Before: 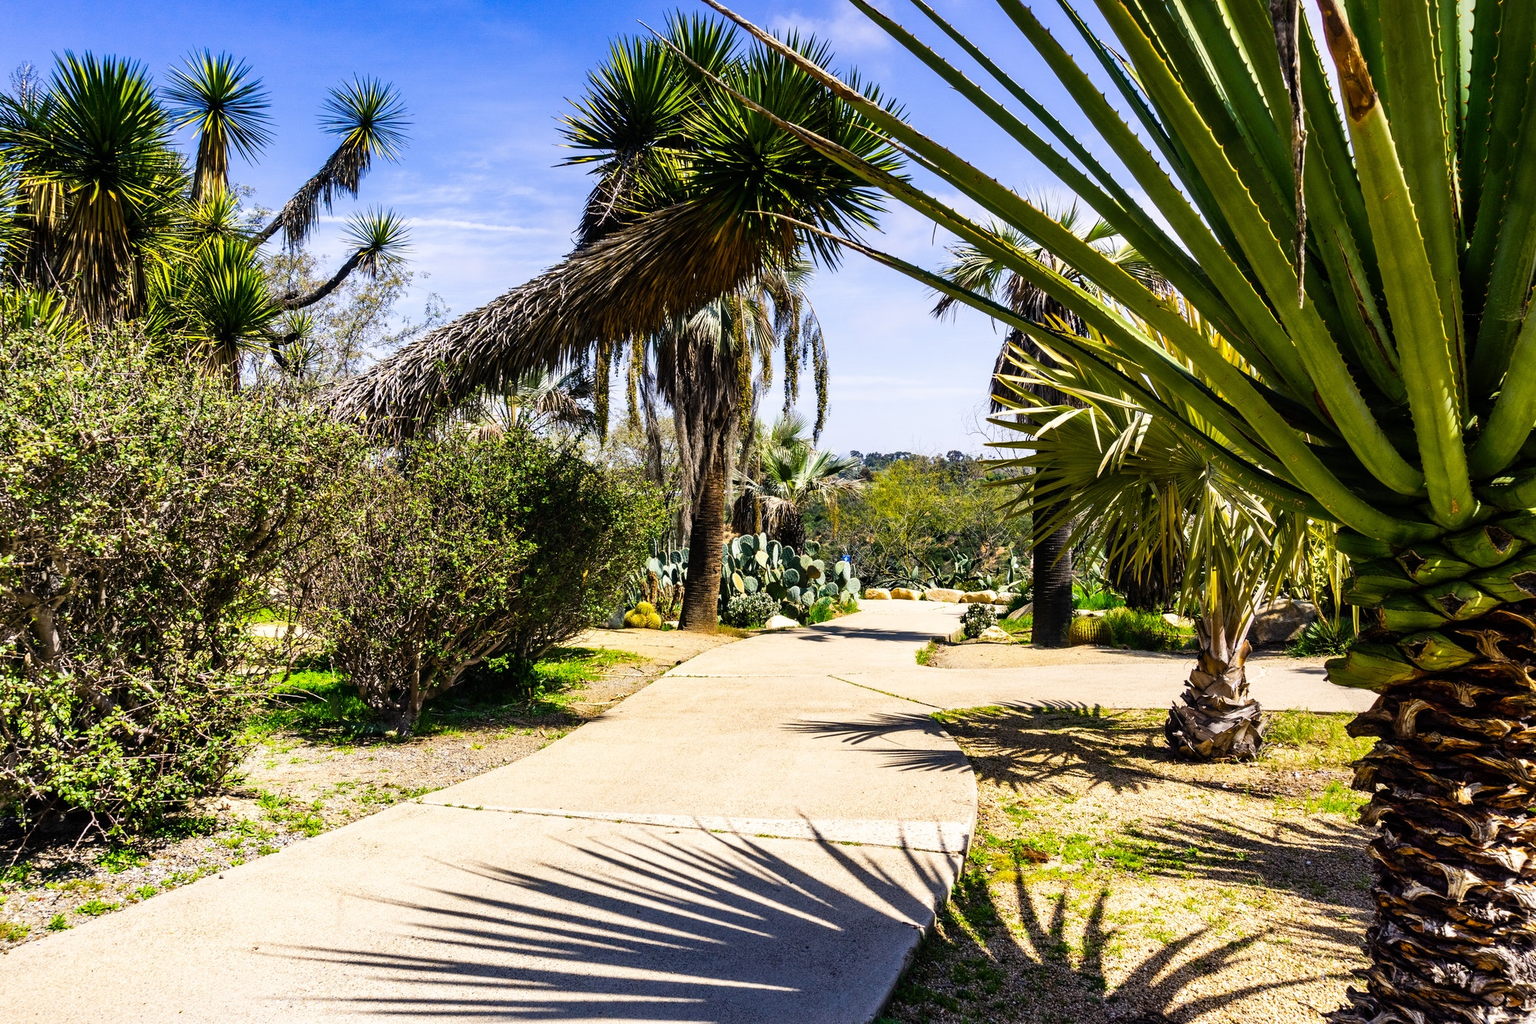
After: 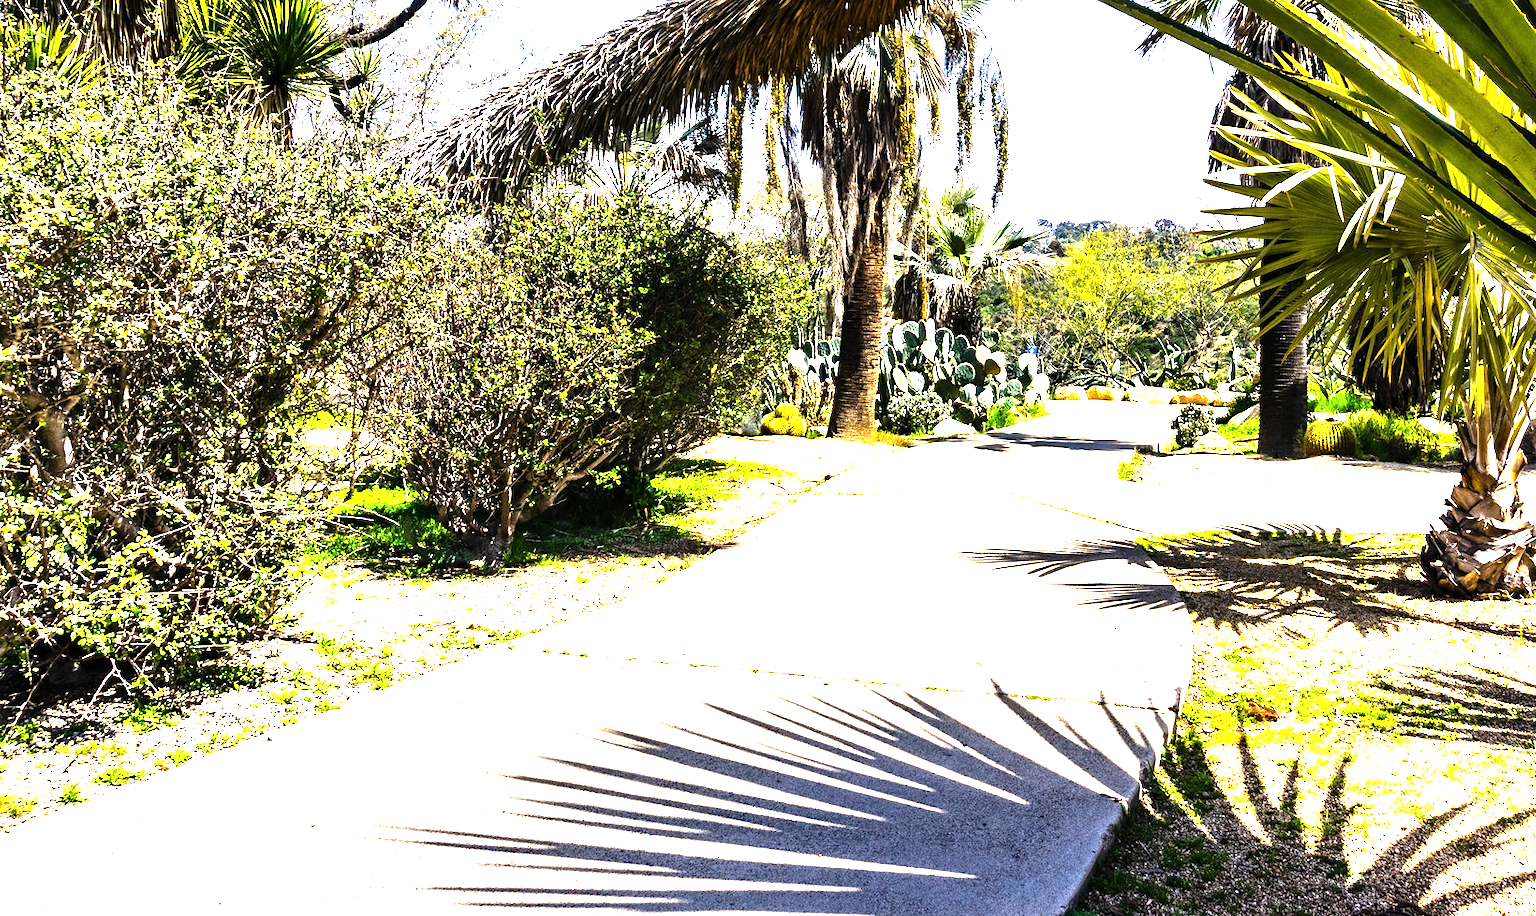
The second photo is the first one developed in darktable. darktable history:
crop: top 26.531%, right 17.959%
exposure: exposure 1.25 EV, compensate exposure bias true, compensate highlight preservation false
tone equalizer: -8 EV -0.75 EV, -7 EV -0.7 EV, -6 EV -0.6 EV, -5 EV -0.4 EV, -3 EV 0.4 EV, -2 EV 0.6 EV, -1 EV 0.7 EV, +0 EV 0.75 EV, edges refinement/feathering 500, mask exposure compensation -1.57 EV, preserve details no
